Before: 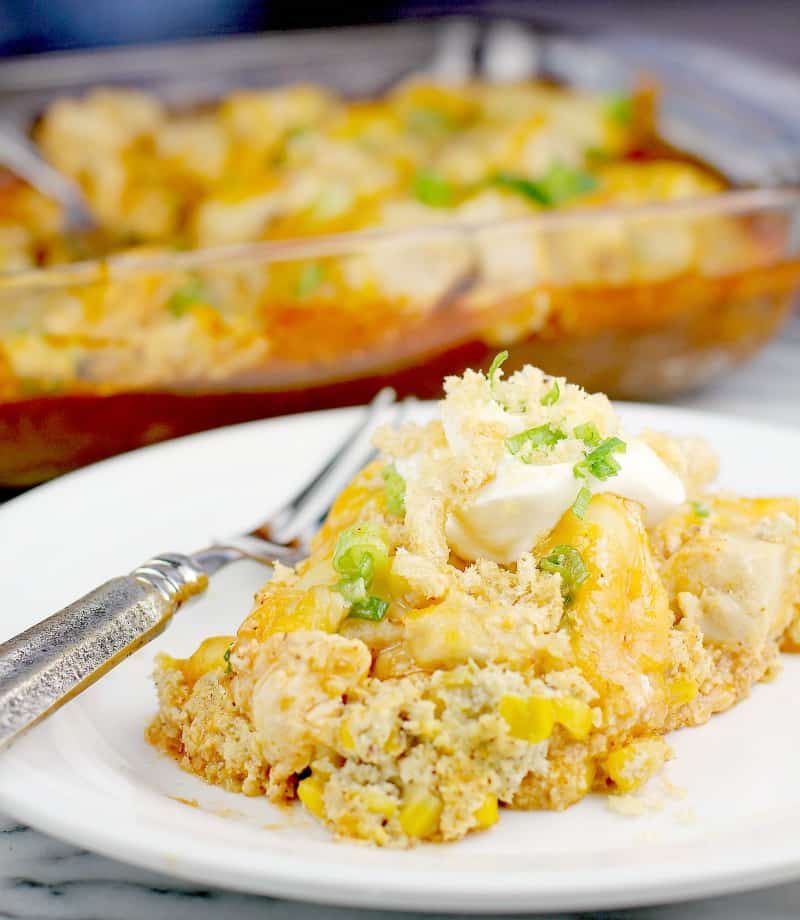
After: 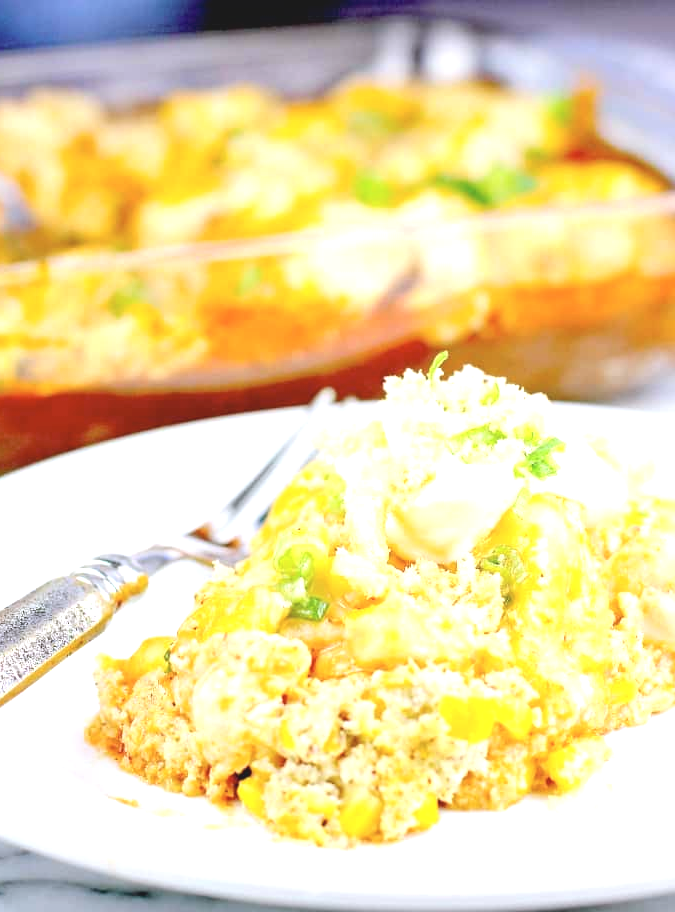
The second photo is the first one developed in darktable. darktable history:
contrast brightness saturation: contrast -0.15, brightness 0.05, saturation -0.12
white balance: red 0.984, blue 1.059
crop: left 7.598%, right 7.873%
exposure: black level correction 0.001, exposure 1.129 EV, compensate exposure bias true, compensate highlight preservation false
